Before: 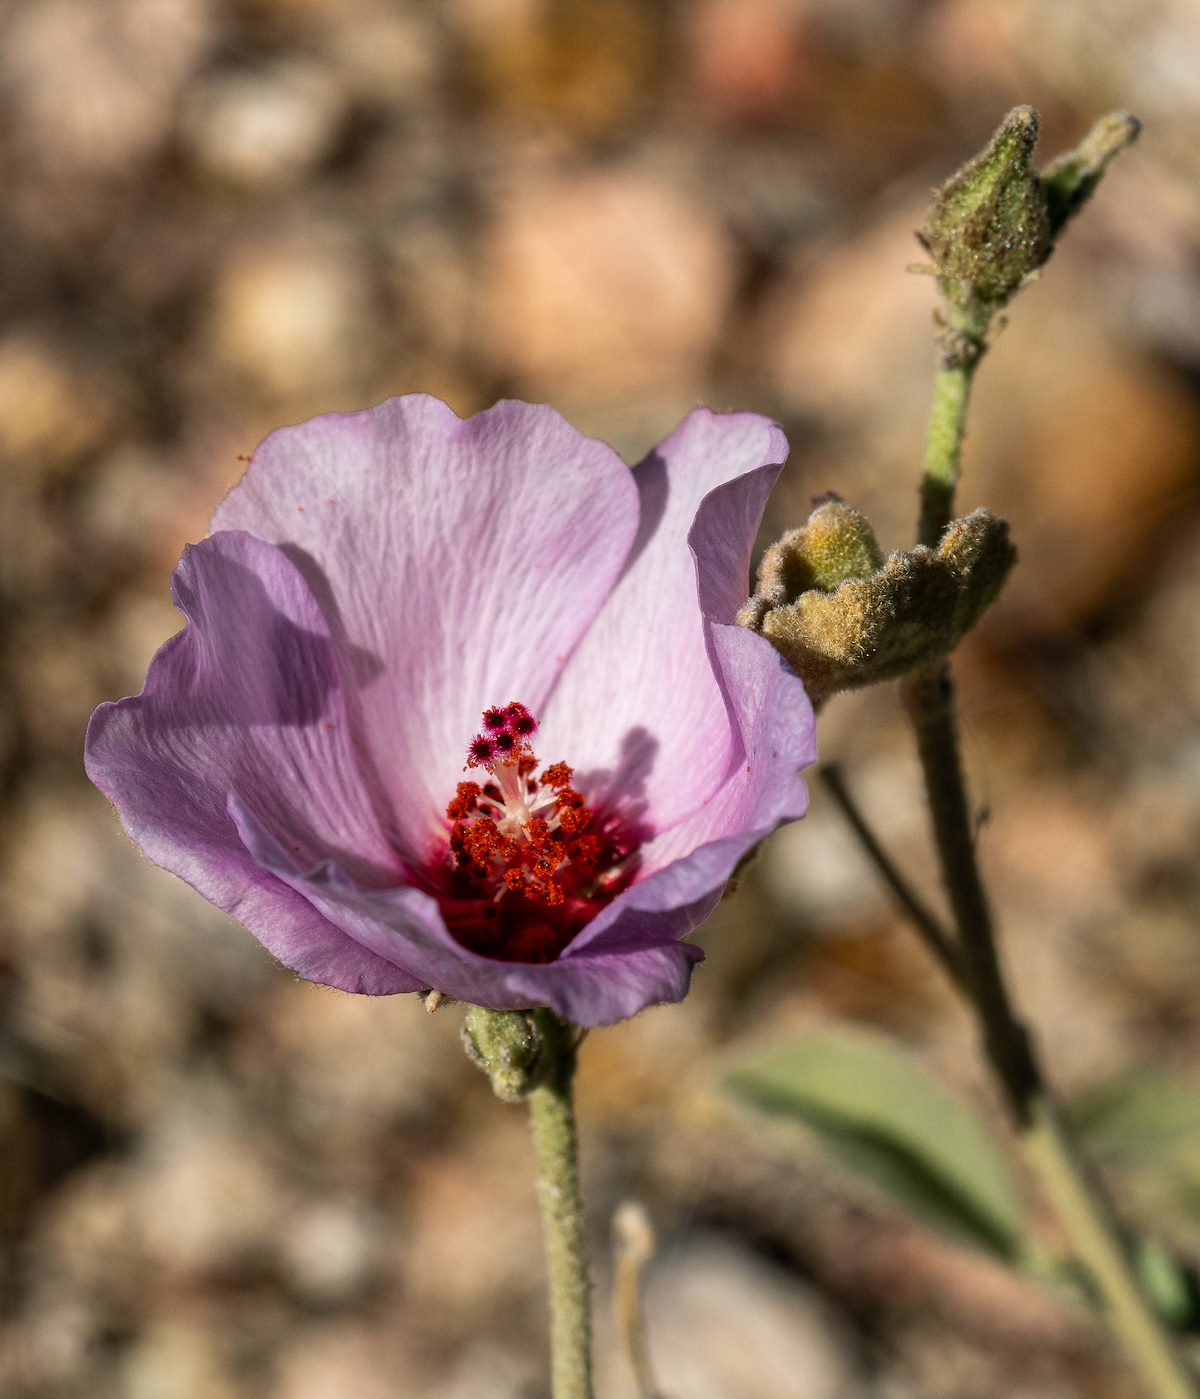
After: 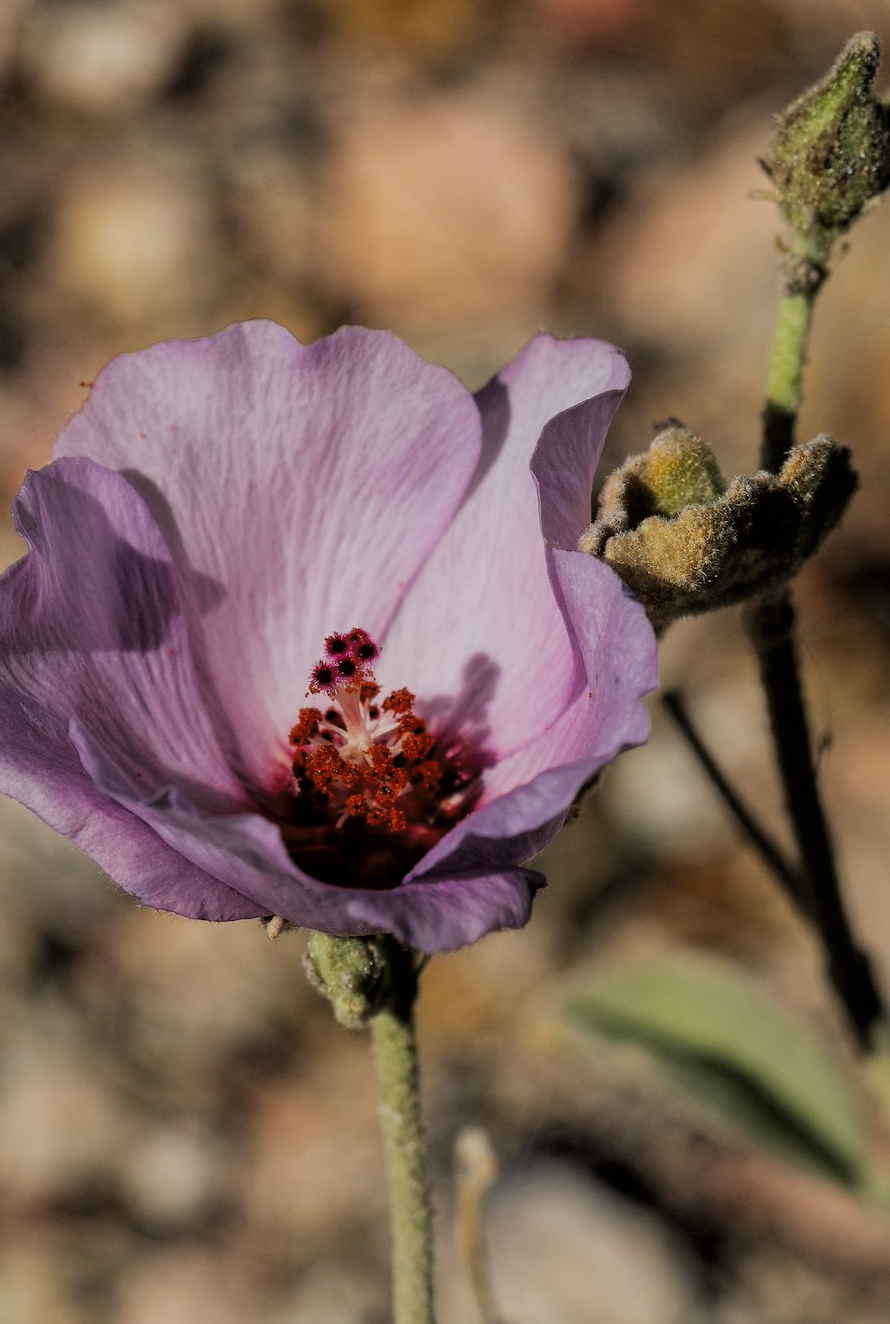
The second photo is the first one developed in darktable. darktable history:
tone curve: curves: ch0 [(0, 0) (0.003, 0) (0.011, 0.001) (0.025, 0.003) (0.044, 0.006) (0.069, 0.009) (0.1, 0.013) (0.136, 0.032) (0.177, 0.067) (0.224, 0.121) (0.277, 0.185) (0.335, 0.255) (0.399, 0.333) (0.468, 0.417) (0.543, 0.508) (0.623, 0.606) (0.709, 0.71) (0.801, 0.819) (0.898, 0.926) (1, 1)], color space Lab, linked channels, preserve colors none
crop and rotate: left 13.227%, top 5.313%, right 12.597%
filmic rgb: middle gray luminance 4.37%, black relative exposure -12.98 EV, white relative exposure 5.01 EV, threshold 2.95 EV, target black luminance 0%, hardness 5.18, latitude 59.5%, contrast 0.77, highlights saturation mix 6.17%, shadows ↔ highlights balance 25.38%, color science v6 (2022), enable highlight reconstruction true
